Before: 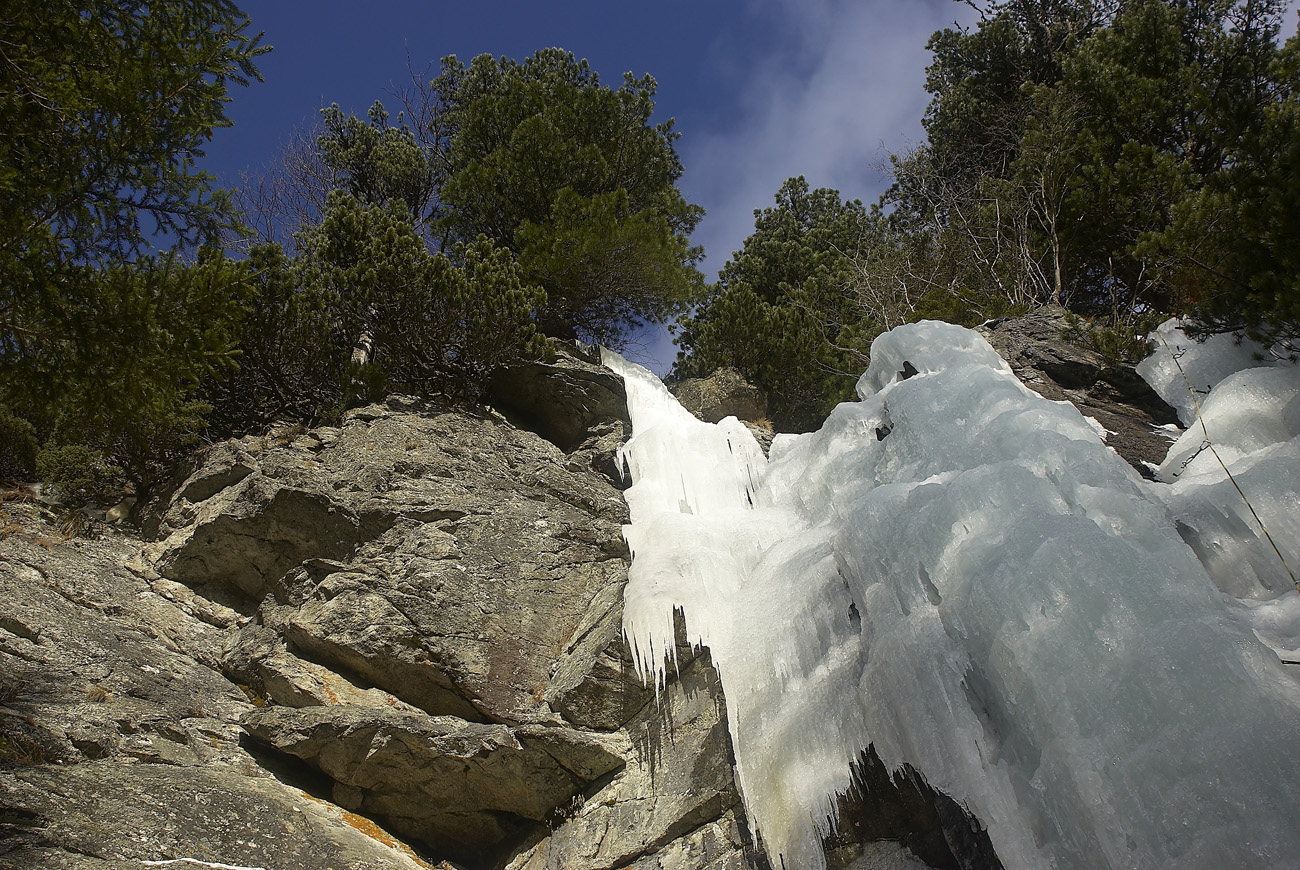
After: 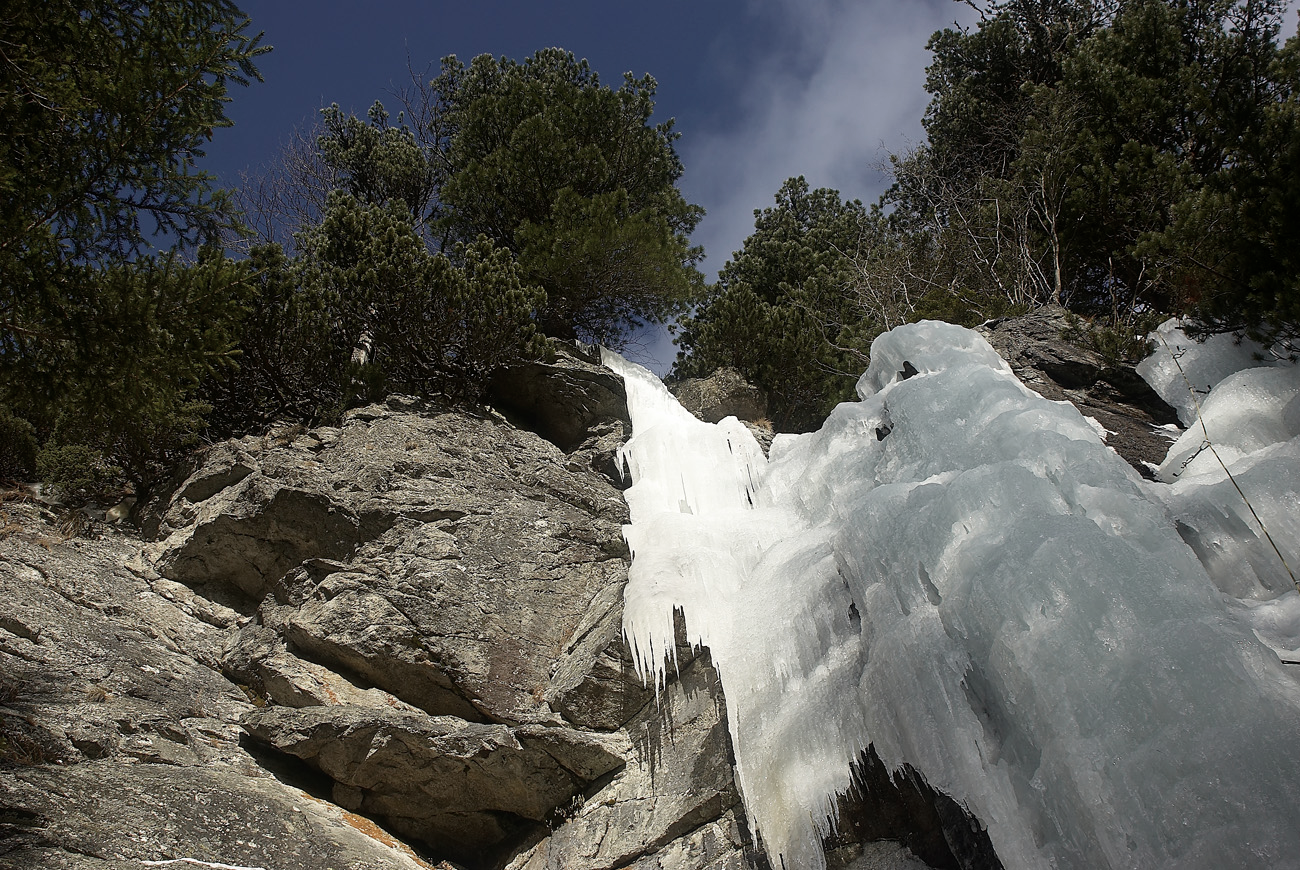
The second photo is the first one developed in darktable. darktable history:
contrast equalizer: octaves 7, y [[0.5, 0.5, 0.478, 0.5, 0.5, 0.5], [0.5 ×6], [0.5 ×6], [0 ×6], [0 ×6]]
contrast brightness saturation: contrast 0.1, saturation -0.368
